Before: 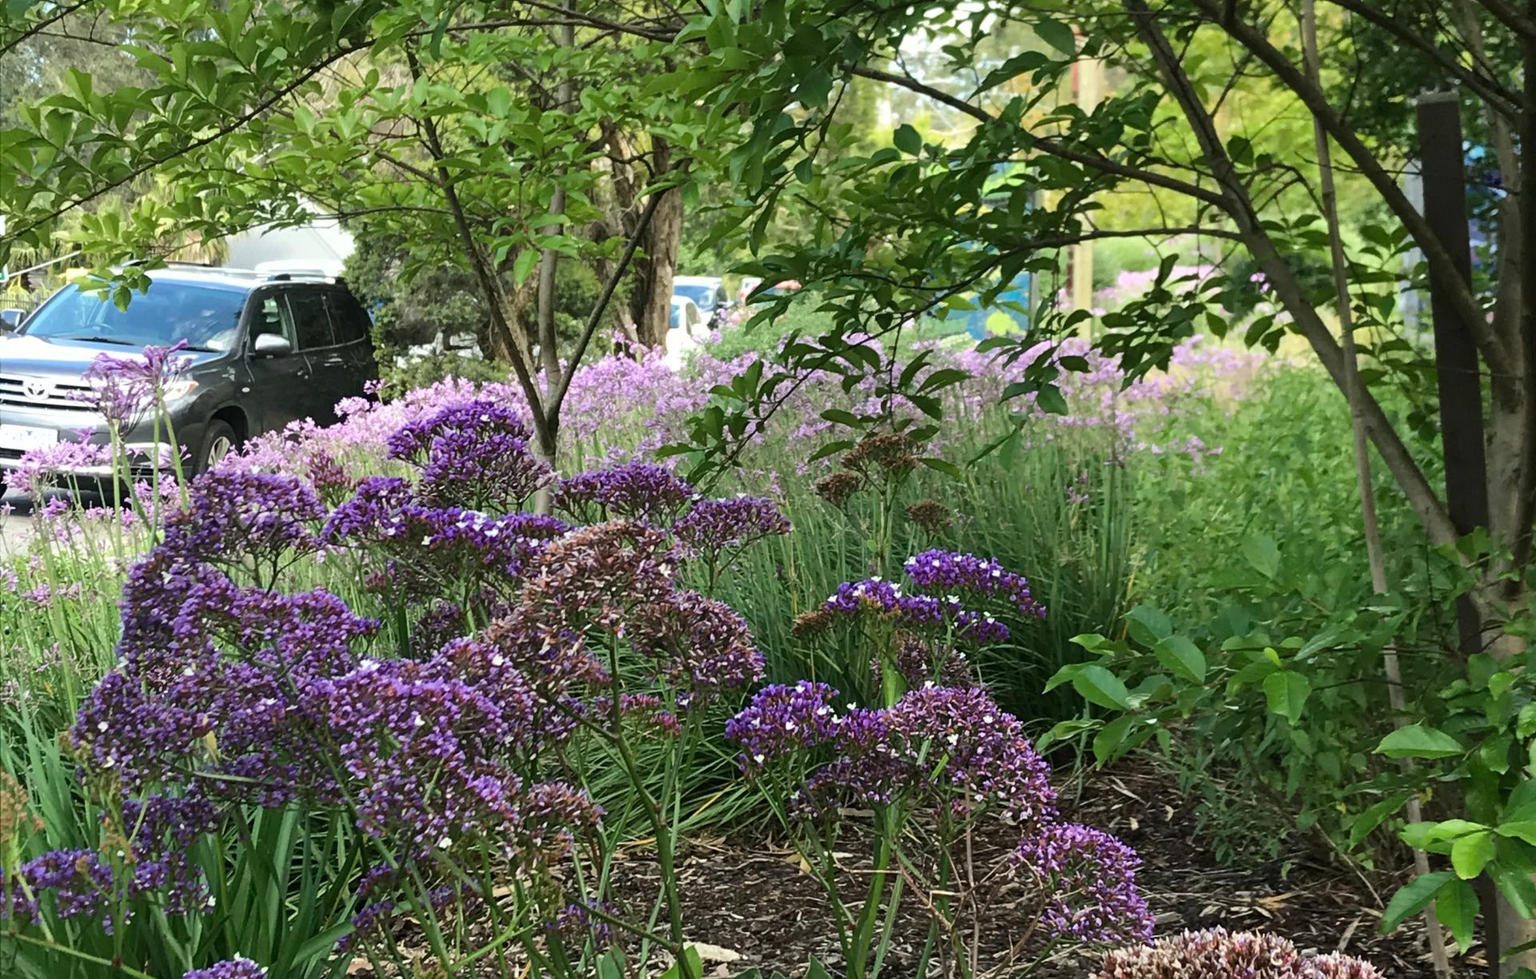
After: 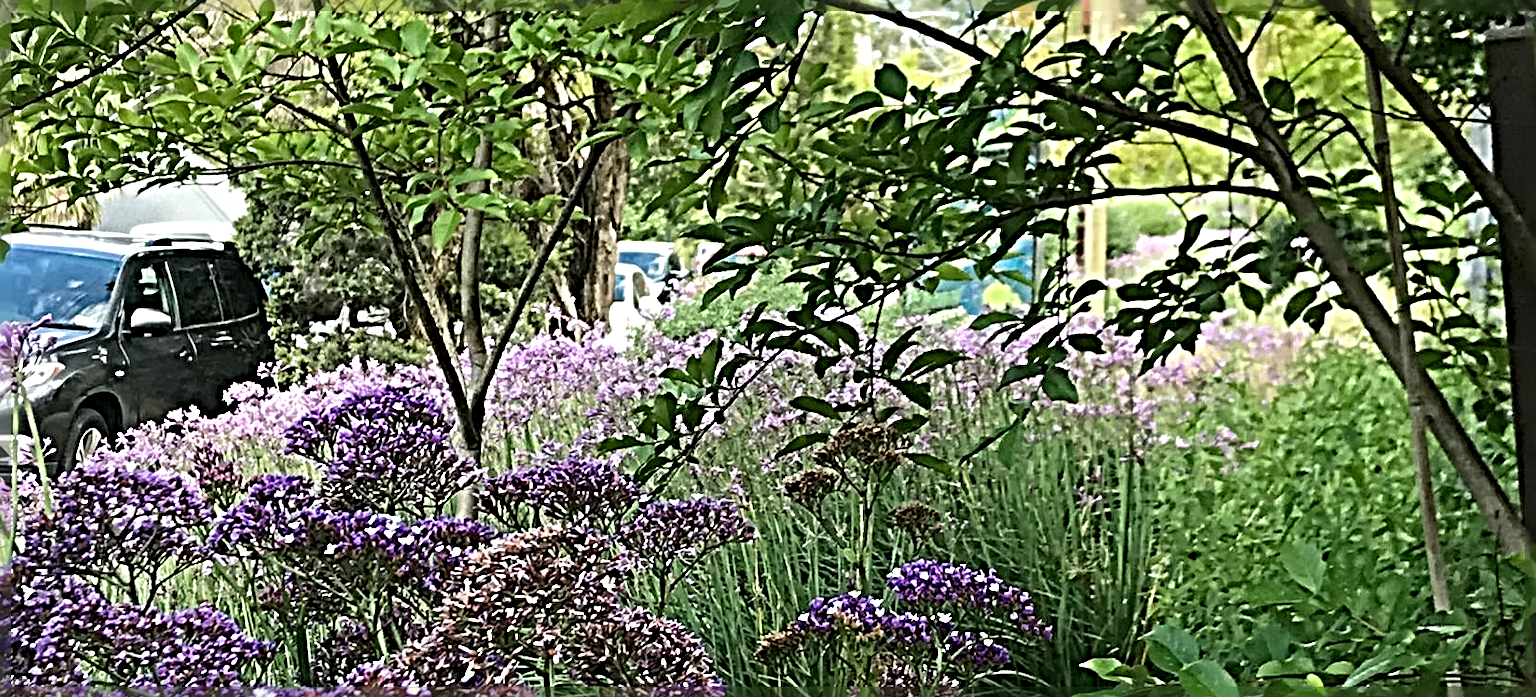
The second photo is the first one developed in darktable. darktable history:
sharpen: radius 6.27, amount 1.814, threshold 0.122
crop and rotate: left 9.369%, top 7.139%, right 4.819%, bottom 31.689%
